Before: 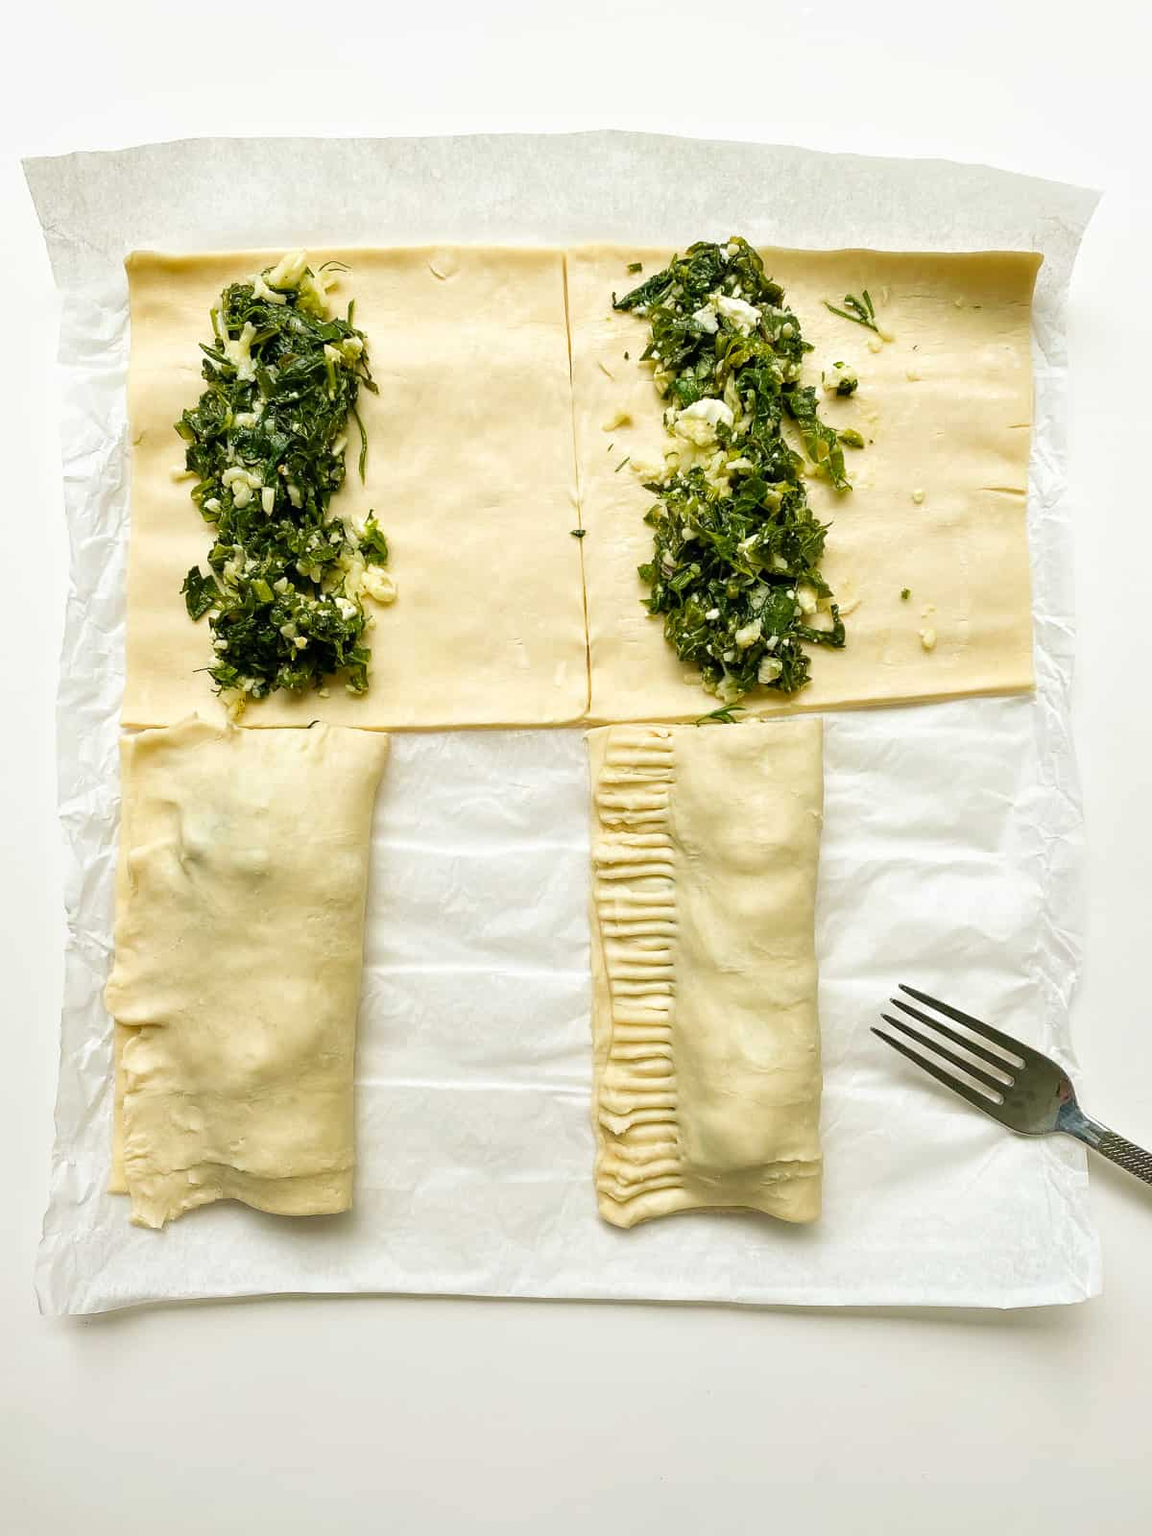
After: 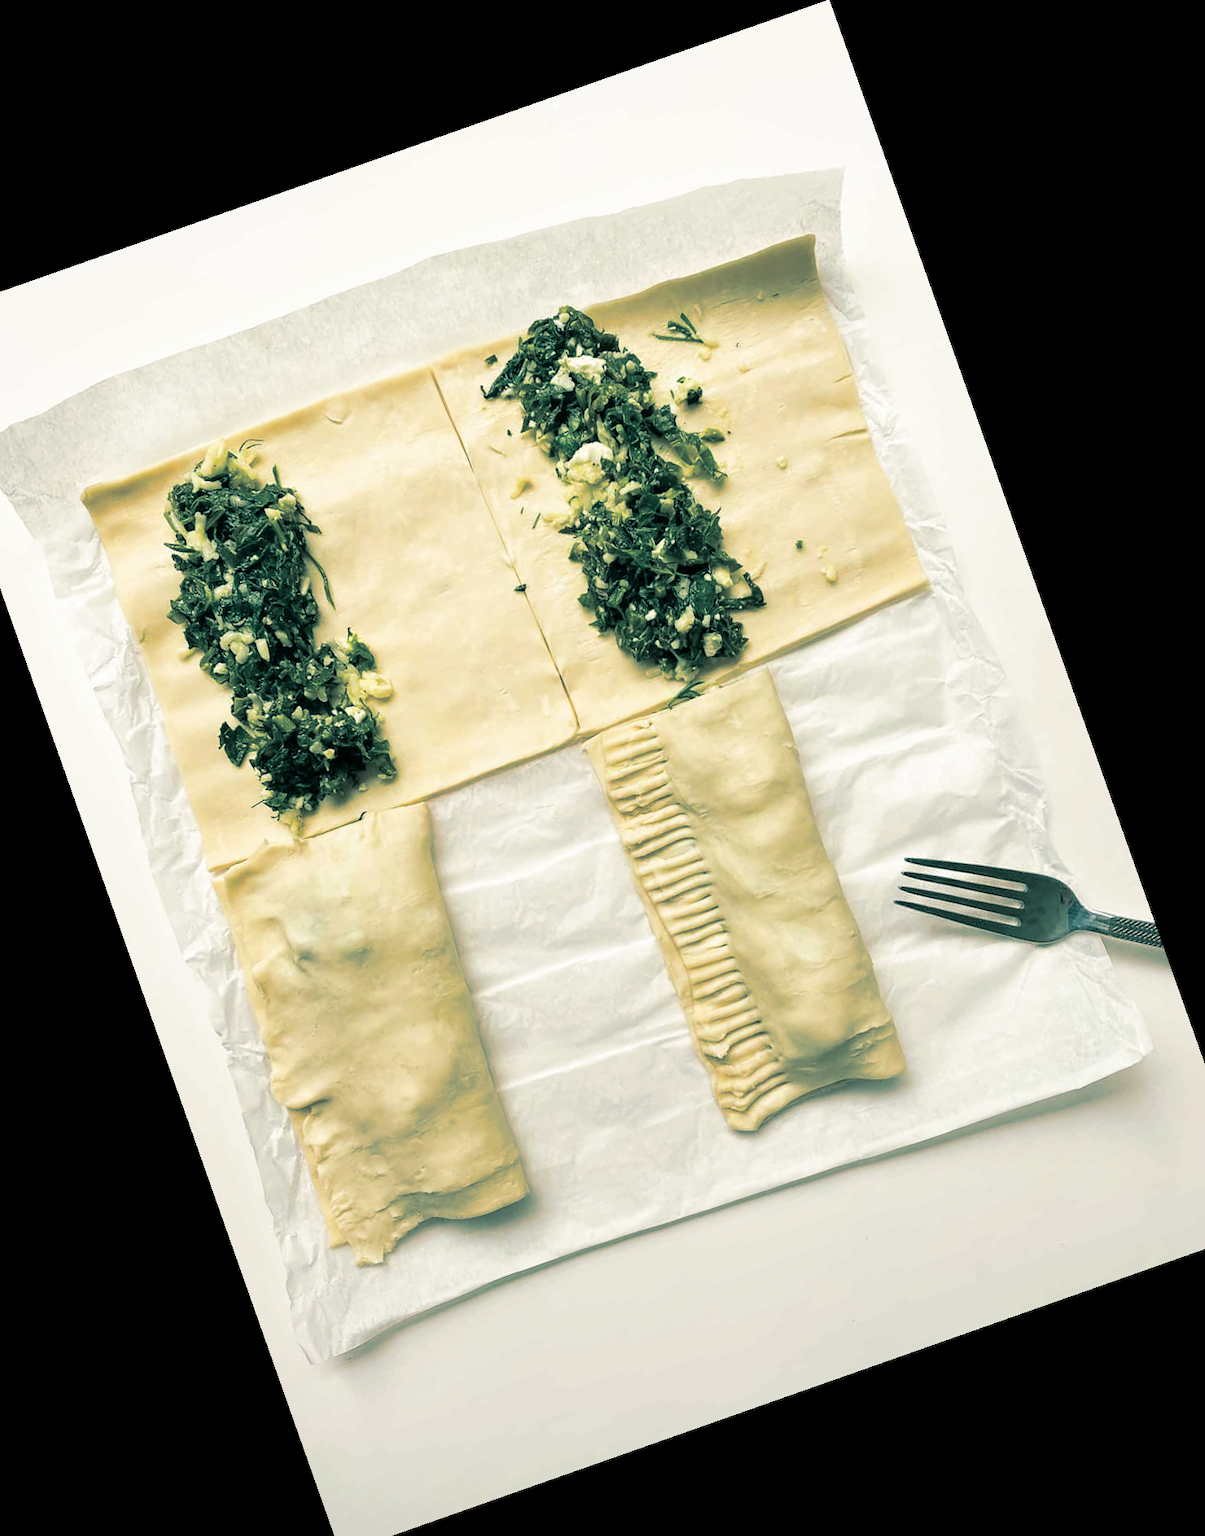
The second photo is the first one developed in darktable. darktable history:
crop and rotate: angle 19.43°, left 6.812%, right 4.125%, bottom 1.087%
split-toning: shadows › hue 186.43°, highlights › hue 49.29°, compress 30.29%
